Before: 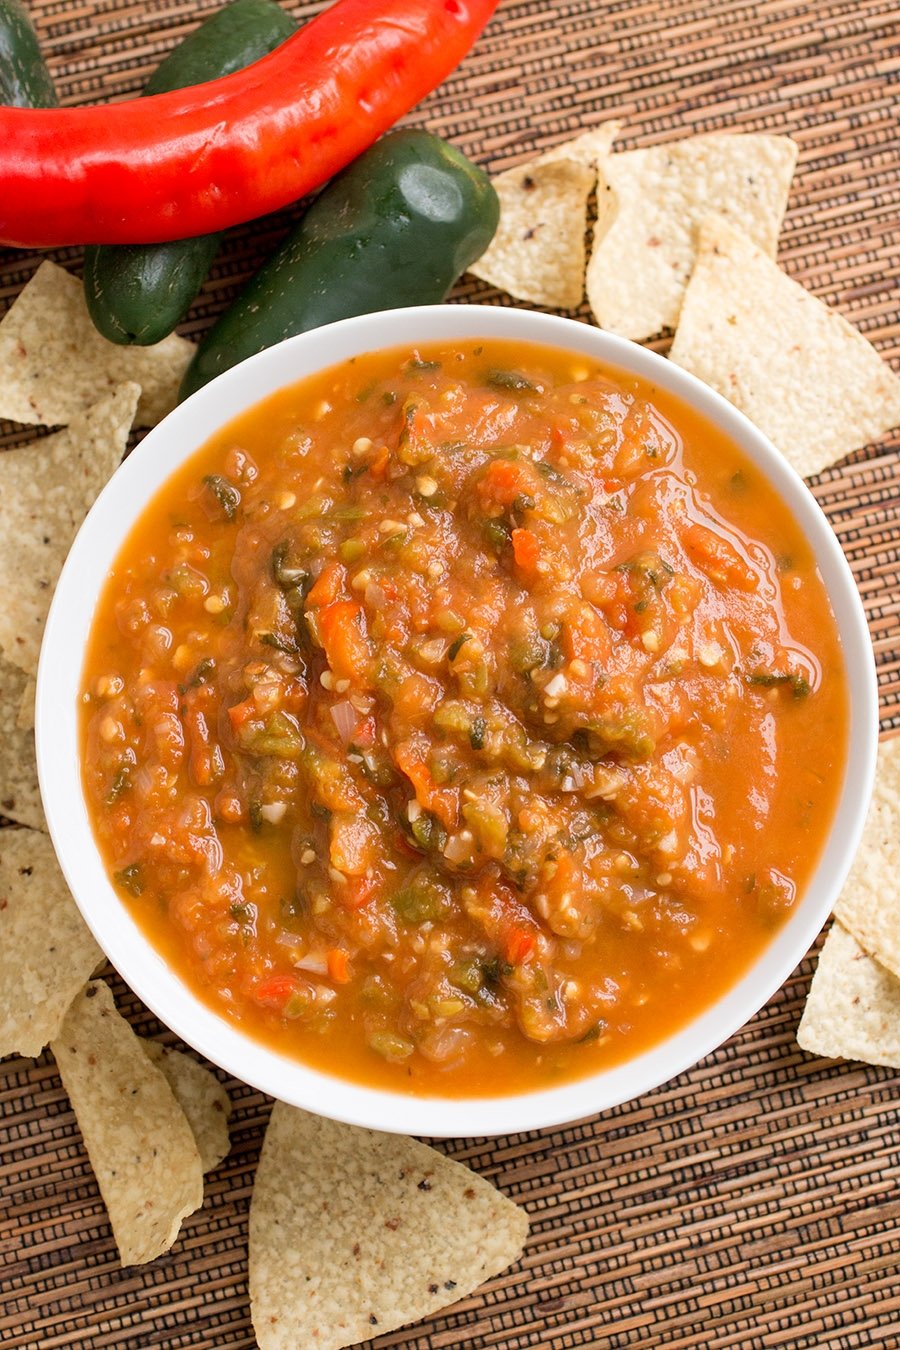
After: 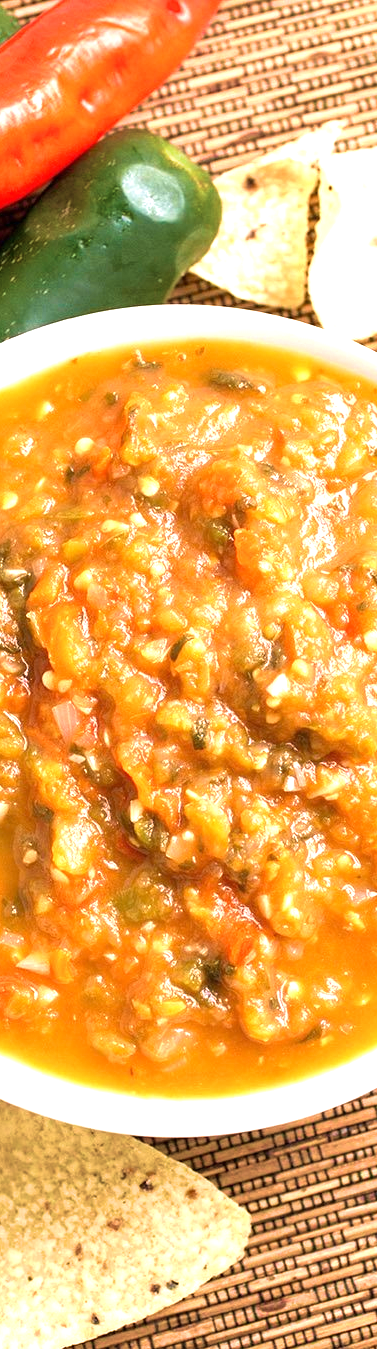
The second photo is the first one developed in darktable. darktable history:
color correction: highlights b* -0.026
local contrast: mode bilateral grid, contrast 14, coarseness 36, detail 104%, midtone range 0.2
exposure: black level correction 0, exposure 1.105 EV, compensate highlight preservation false
crop: left 30.928%, right 27.099%
velvia: strength 74.93%
